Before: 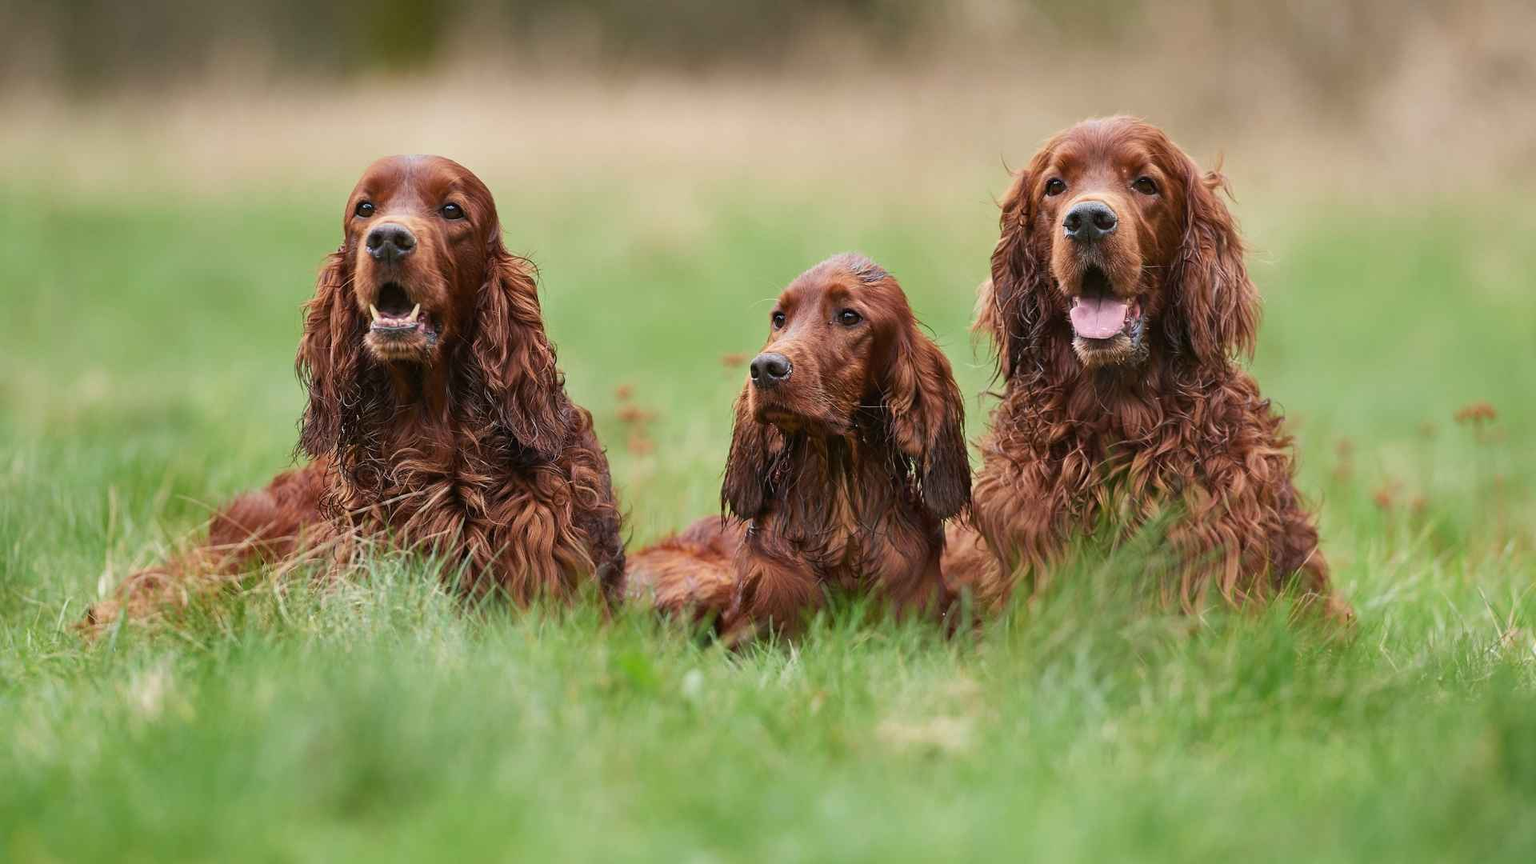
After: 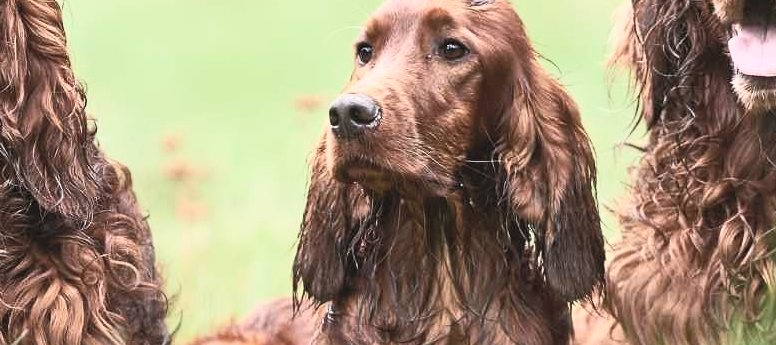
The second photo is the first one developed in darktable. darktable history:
contrast brightness saturation: contrast 0.43, brightness 0.56, saturation -0.19
crop: left 31.751%, top 32.172%, right 27.8%, bottom 35.83%
